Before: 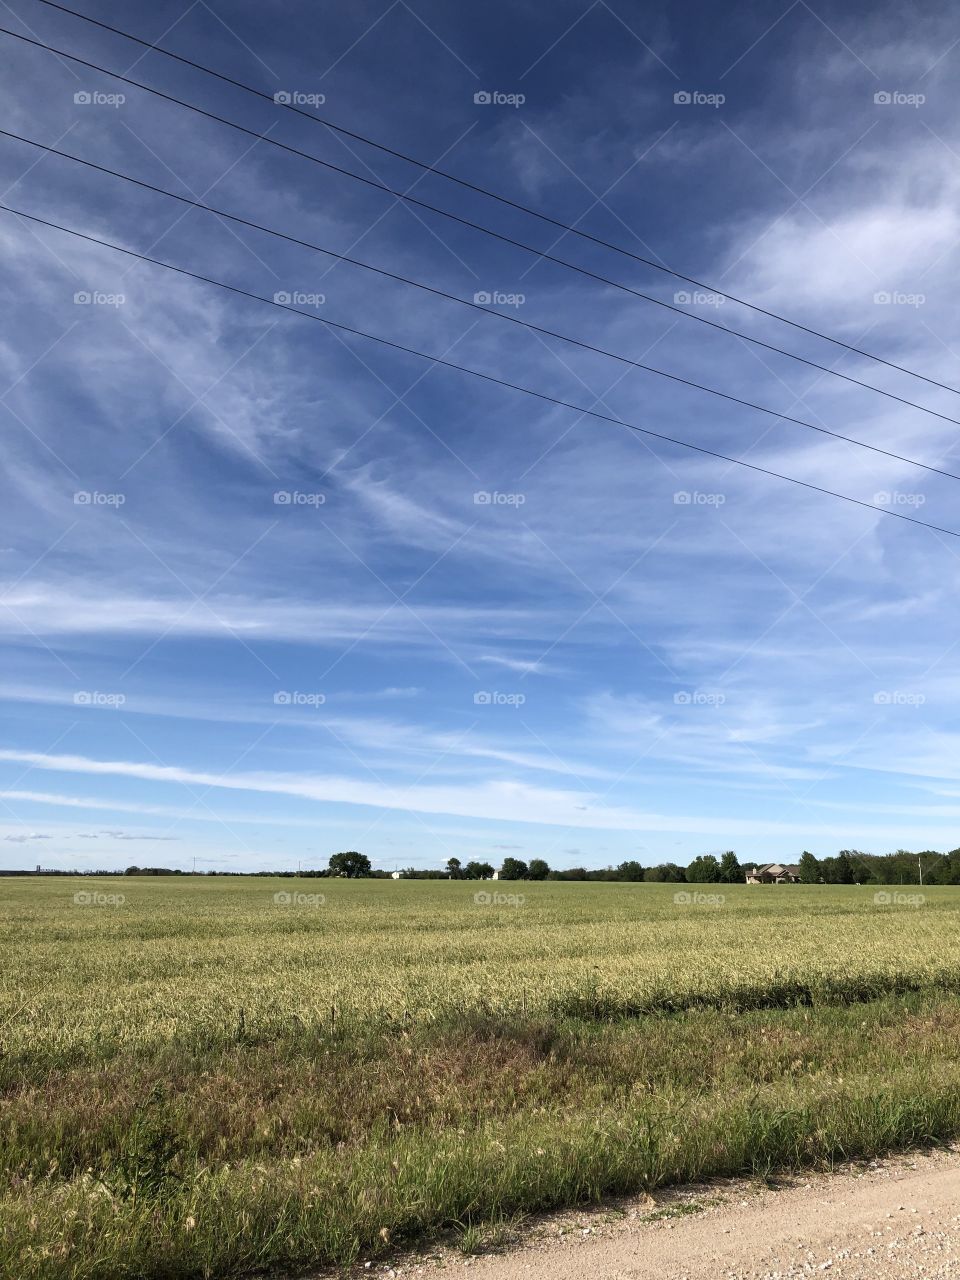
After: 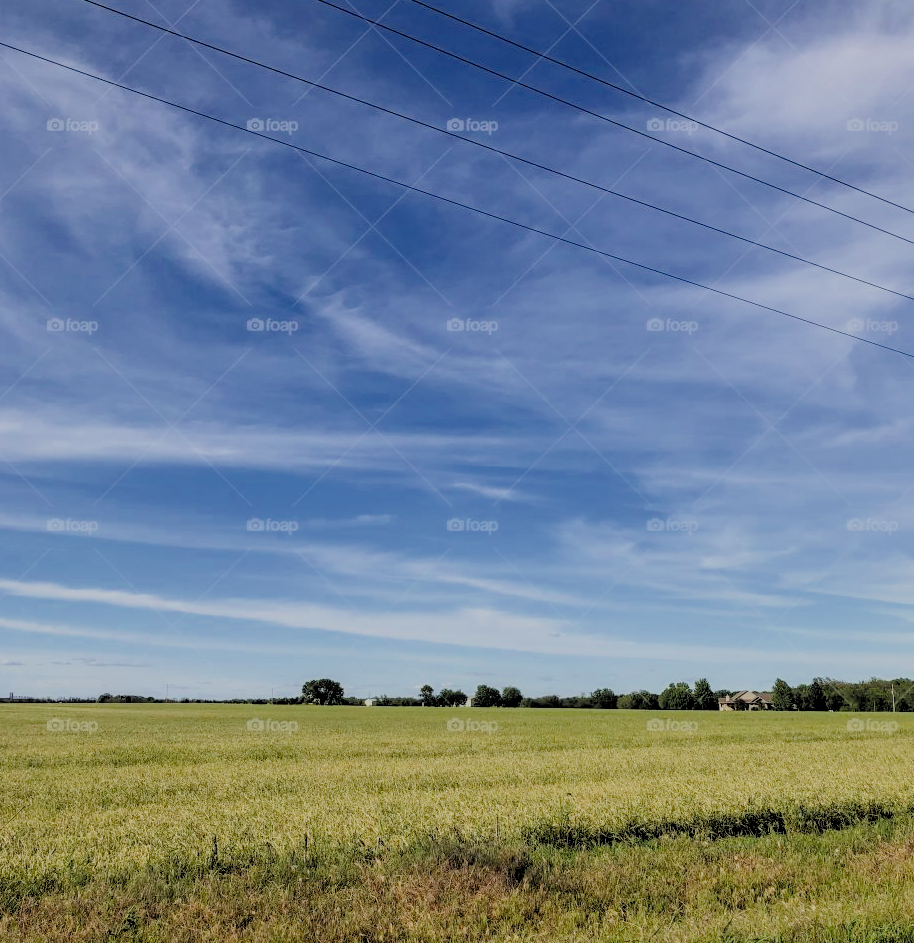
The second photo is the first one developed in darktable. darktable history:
color balance rgb: perceptual saturation grading › global saturation 29.376%
crop and rotate: left 2.856%, top 13.562%, right 1.911%, bottom 12.713%
exposure: black level correction 0.005, exposure 0.277 EV, compensate highlight preservation false
contrast brightness saturation: contrast 0.152, brightness 0.041
local contrast: on, module defaults
filmic rgb: black relative exposure -4.45 EV, white relative exposure 6.6 EV, hardness 1.84, contrast 0.514, add noise in highlights 0.001, color science v3 (2019), use custom middle-gray values true, contrast in highlights soft
shadows and highlights: shadows 29.57, highlights -30.46, low approximation 0.01, soften with gaussian
